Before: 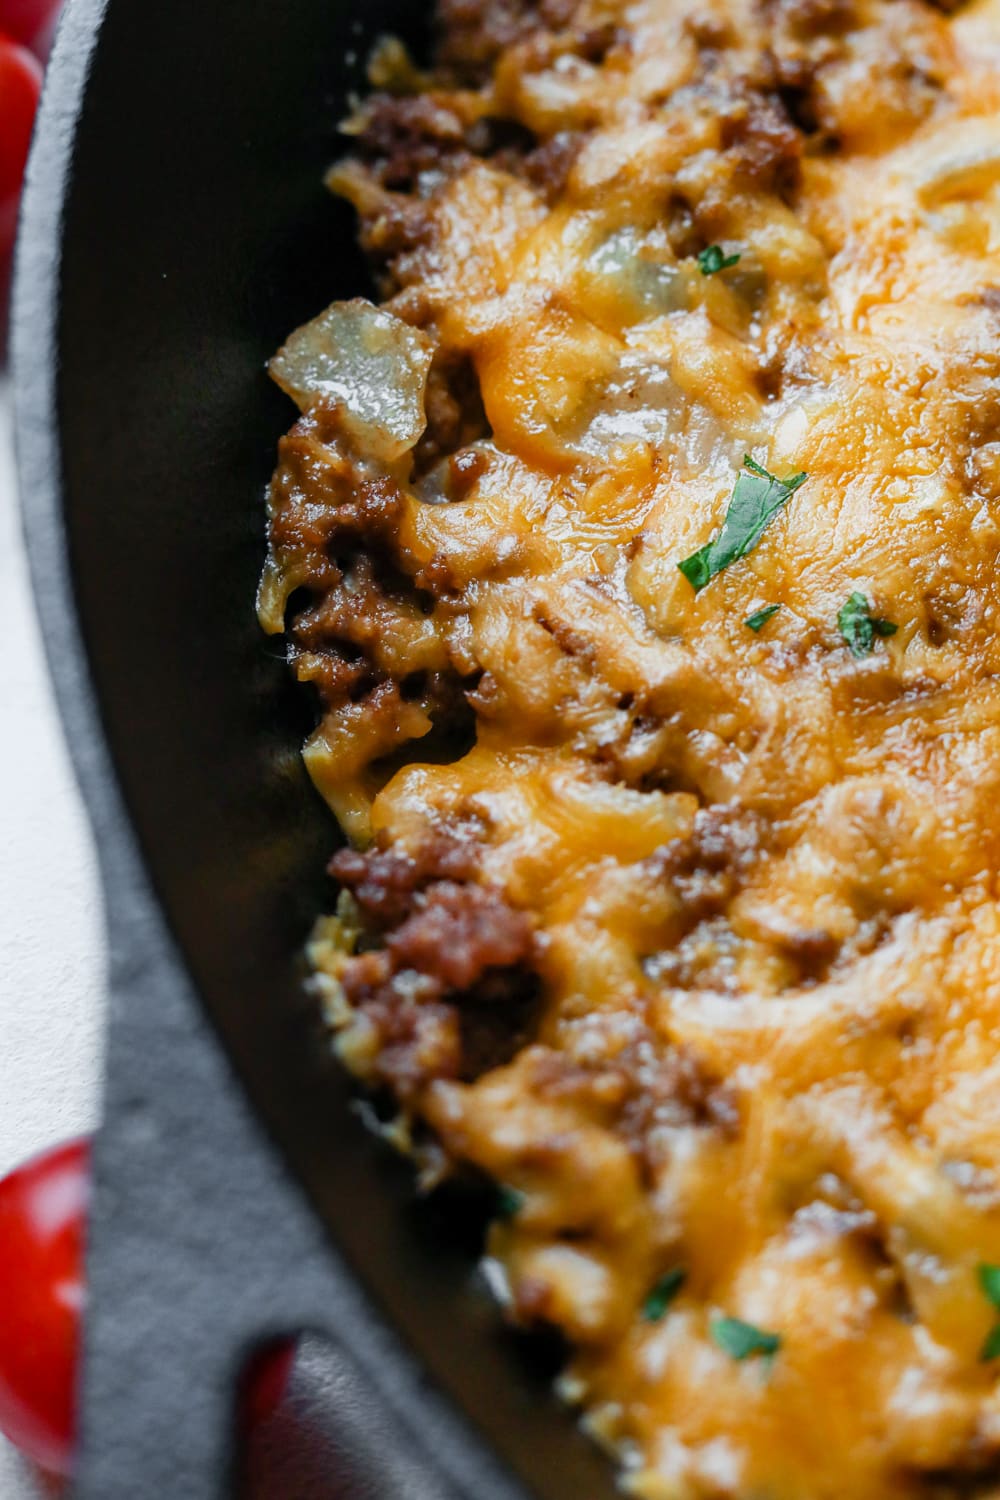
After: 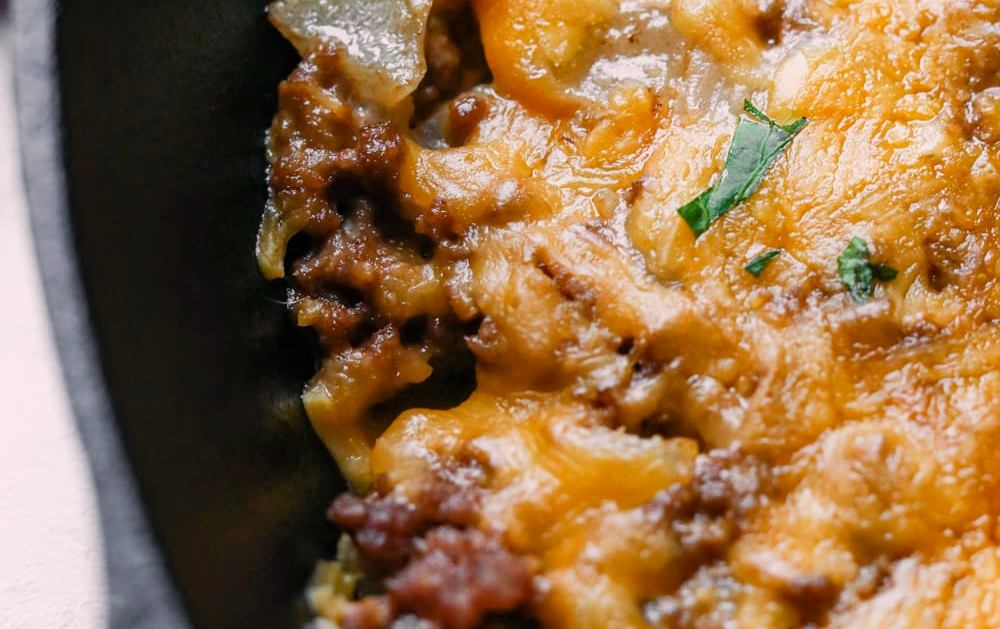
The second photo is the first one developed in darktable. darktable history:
crop and rotate: top 23.704%, bottom 34.338%
color correction: highlights a* 7.26, highlights b* 4.21
